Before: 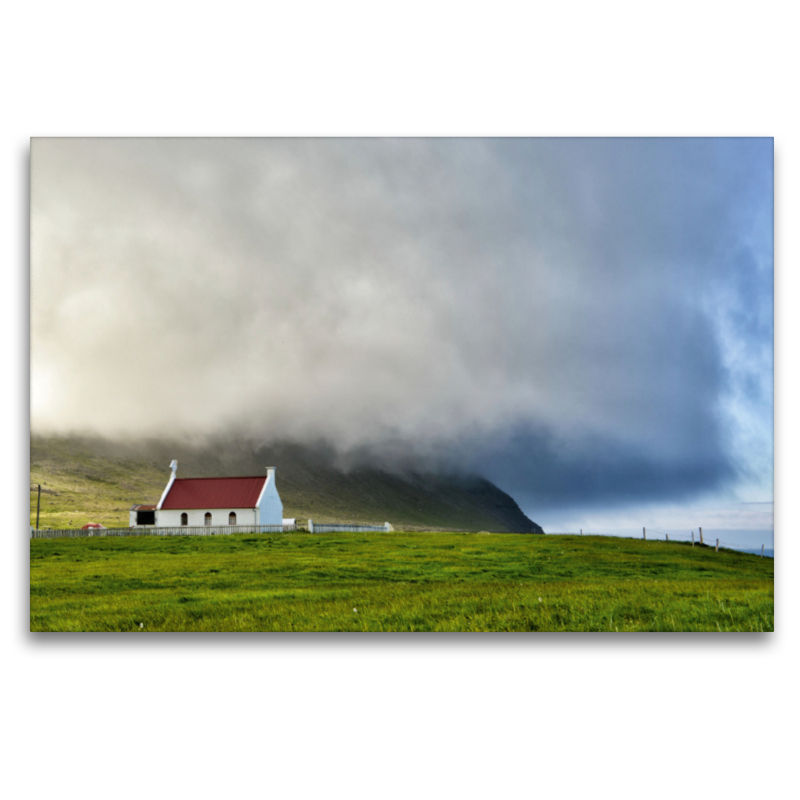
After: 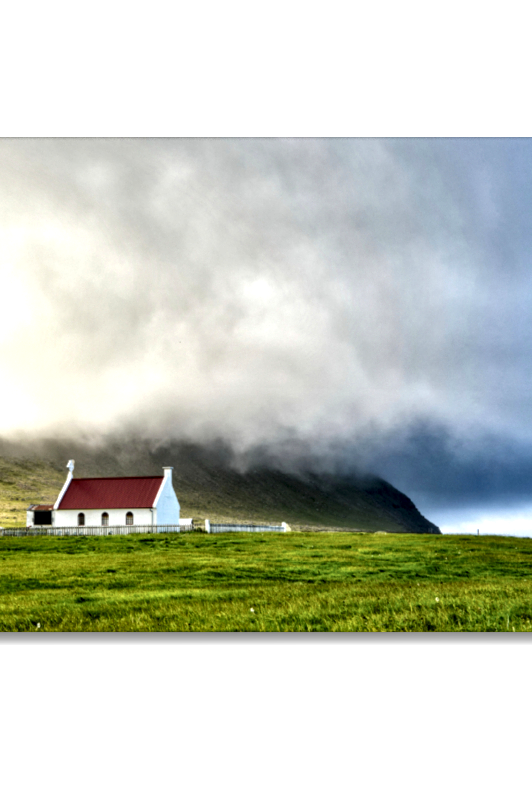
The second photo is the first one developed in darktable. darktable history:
crop and rotate: left 12.885%, right 20.494%
exposure: exposure 0.554 EV, compensate highlight preservation false
local contrast: highlights 65%, shadows 54%, detail 168%, midtone range 0.512
